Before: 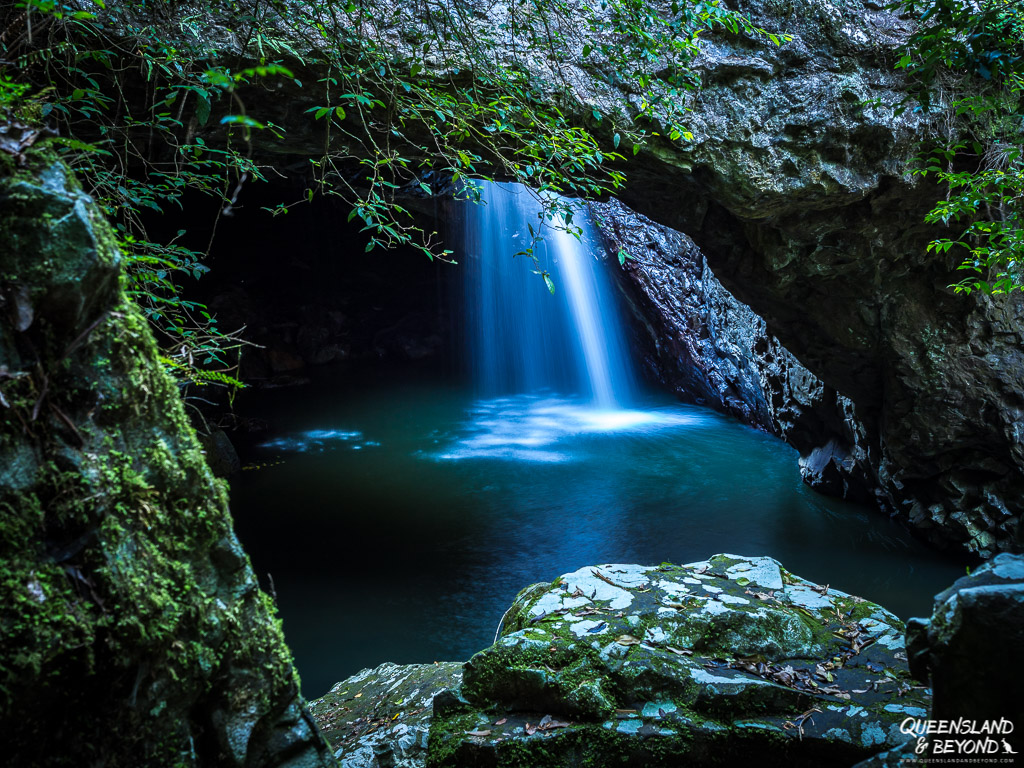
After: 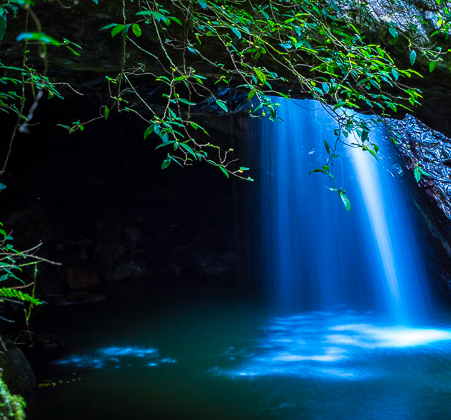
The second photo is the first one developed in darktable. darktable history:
crop: left 19.977%, top 10.865%, right 35.934%, bottom 34.426%
color zones: curves: ch0 [(0, 0.613) (0.01, 0.613) (0.245, 0.448) (0.498, 0.529) (0.642, 0.665) (0.879, 0.777) (0.99, 0.613)]; ch1 [(0, 0) (0.143, 0) (0.286, 0) (0.429, 0) (0.571, 0) (0.714, 0) (0.857, 0)], mix -135.8%
